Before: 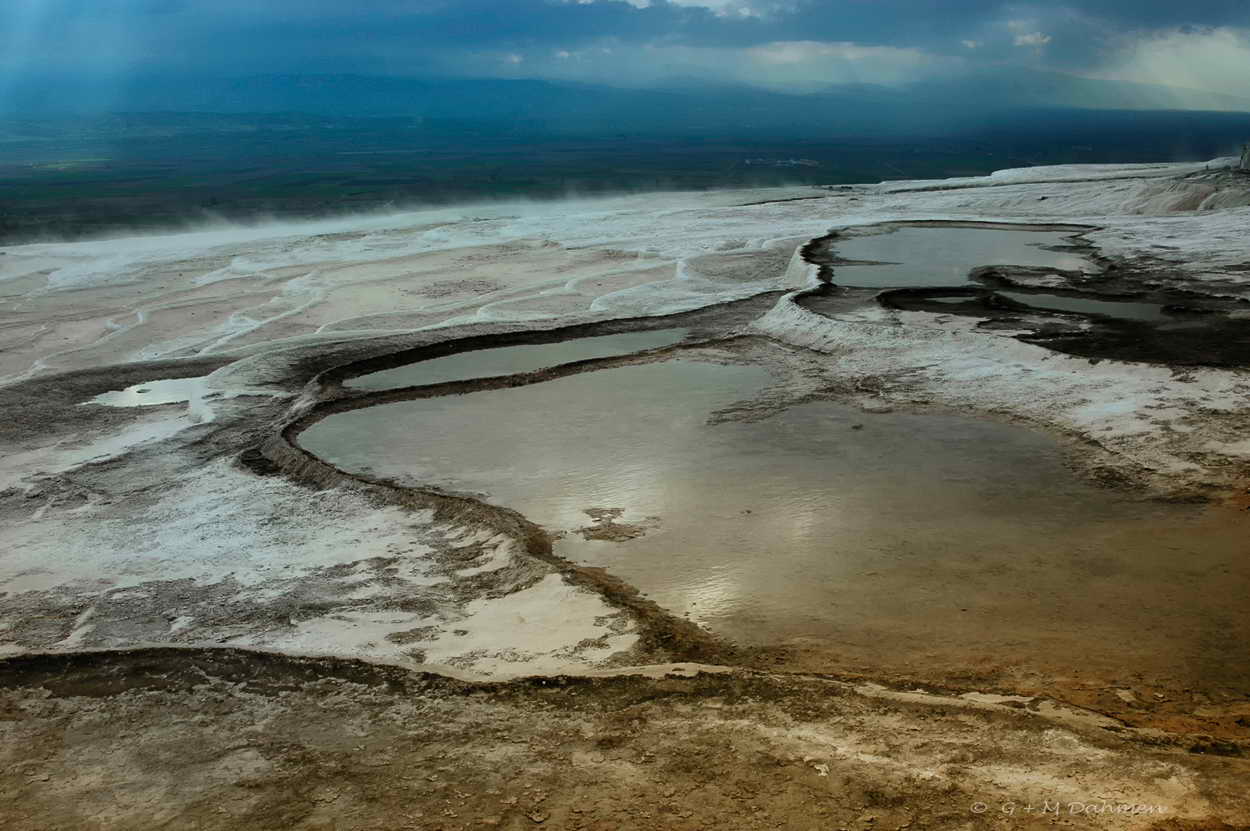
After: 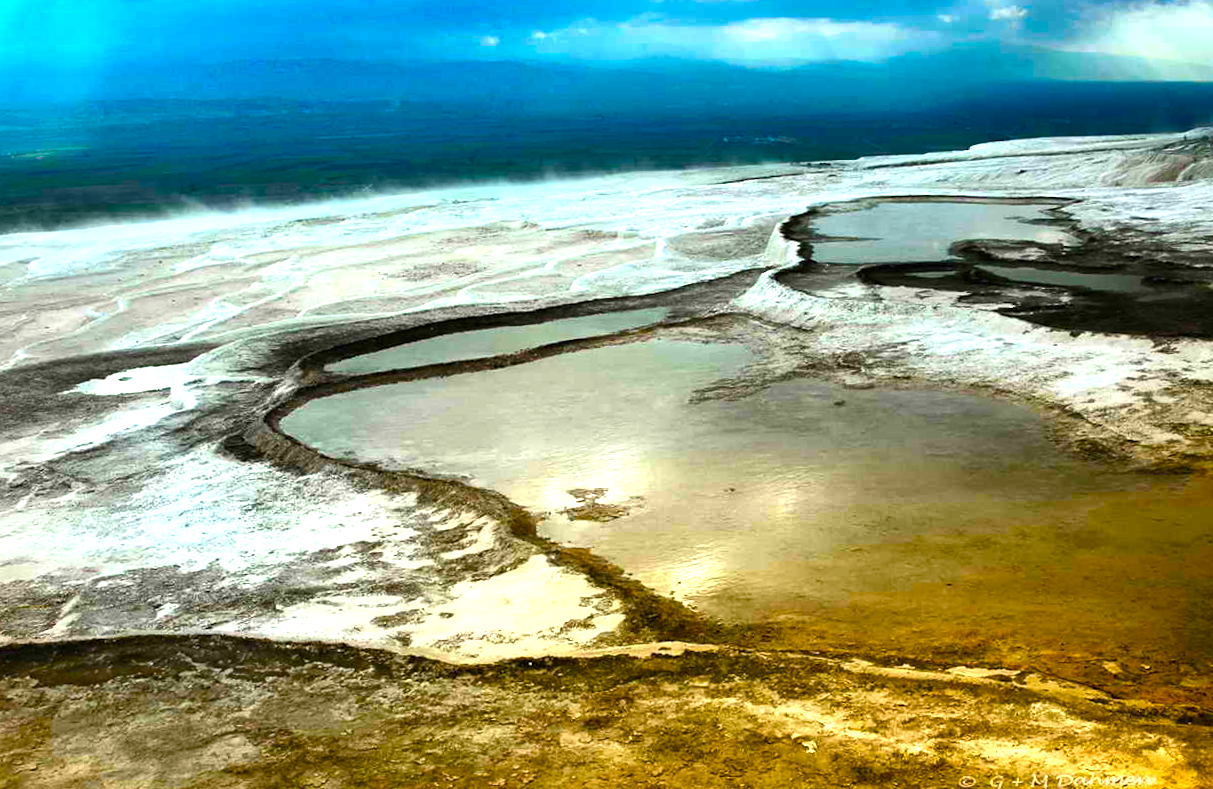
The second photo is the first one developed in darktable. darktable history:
color balance rgb: linear chroma grading › global chroma 9%, perceptual saturation grading › global saturation 36%, perceptual saturation grading › shadows 35%, perceptual brilliance grading › global brilliance 15%, perceptual brilliance grading › shadows -35%, global vibrance 15%
crop and rotate: angle -0.5°
rotate and perspective: rotation -1.42°, crop left 0.016, crop right 0.984, crop top 0.035, crop bottom 0.965
exposure: black level correction 0, exposure 1 EV, compensate exposure bias true, compensate highlight preservation false
